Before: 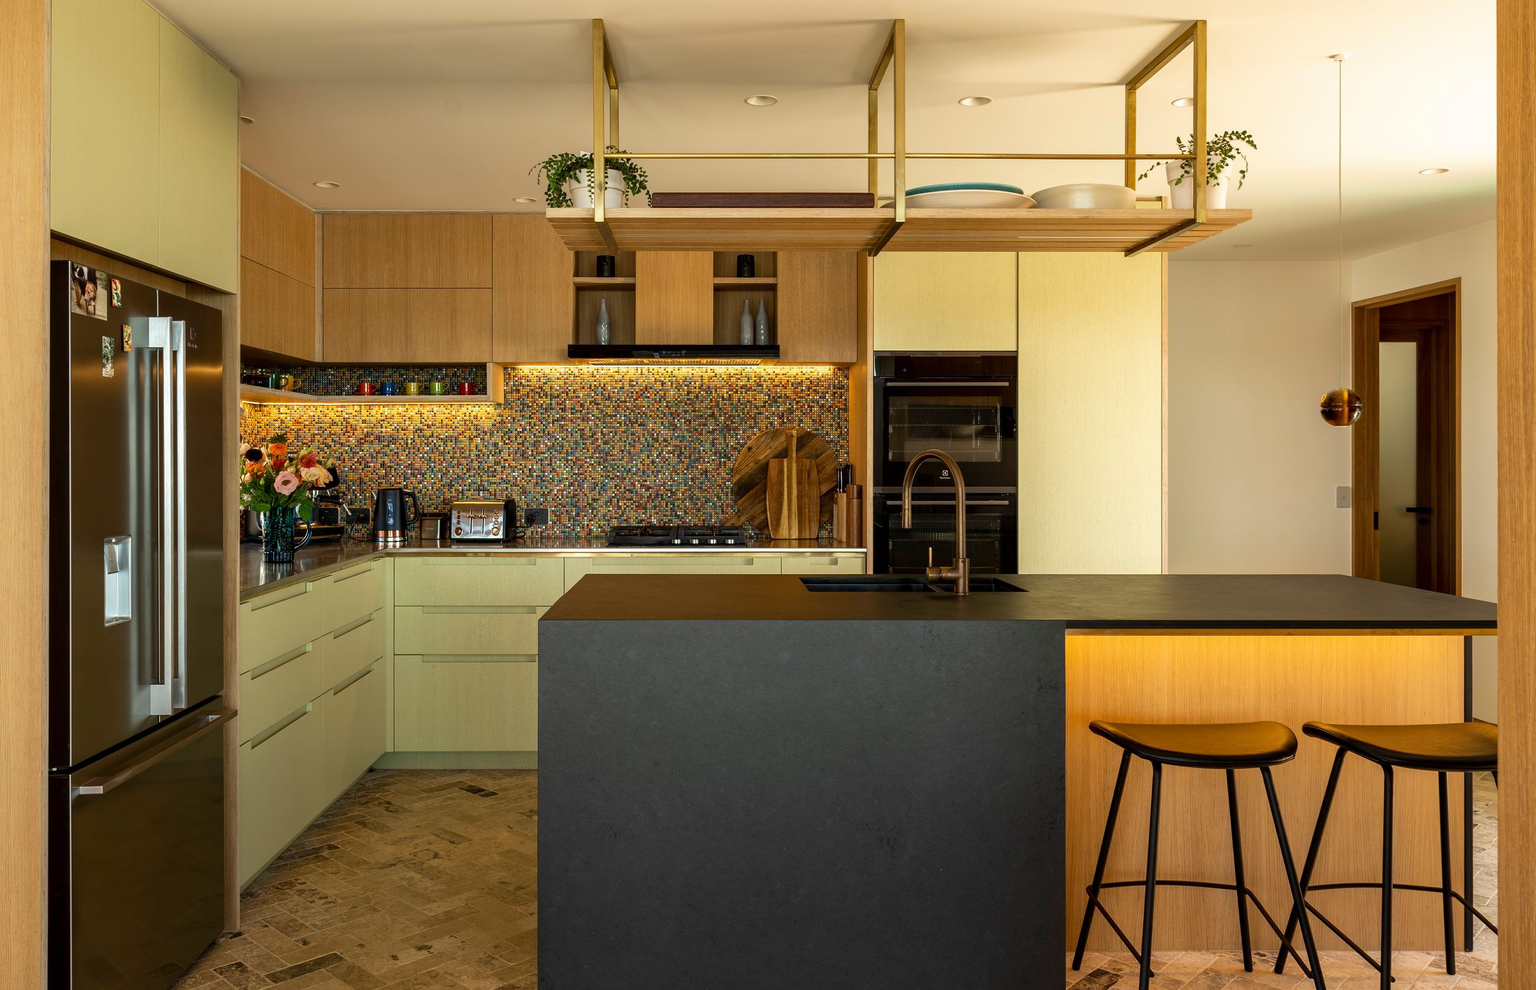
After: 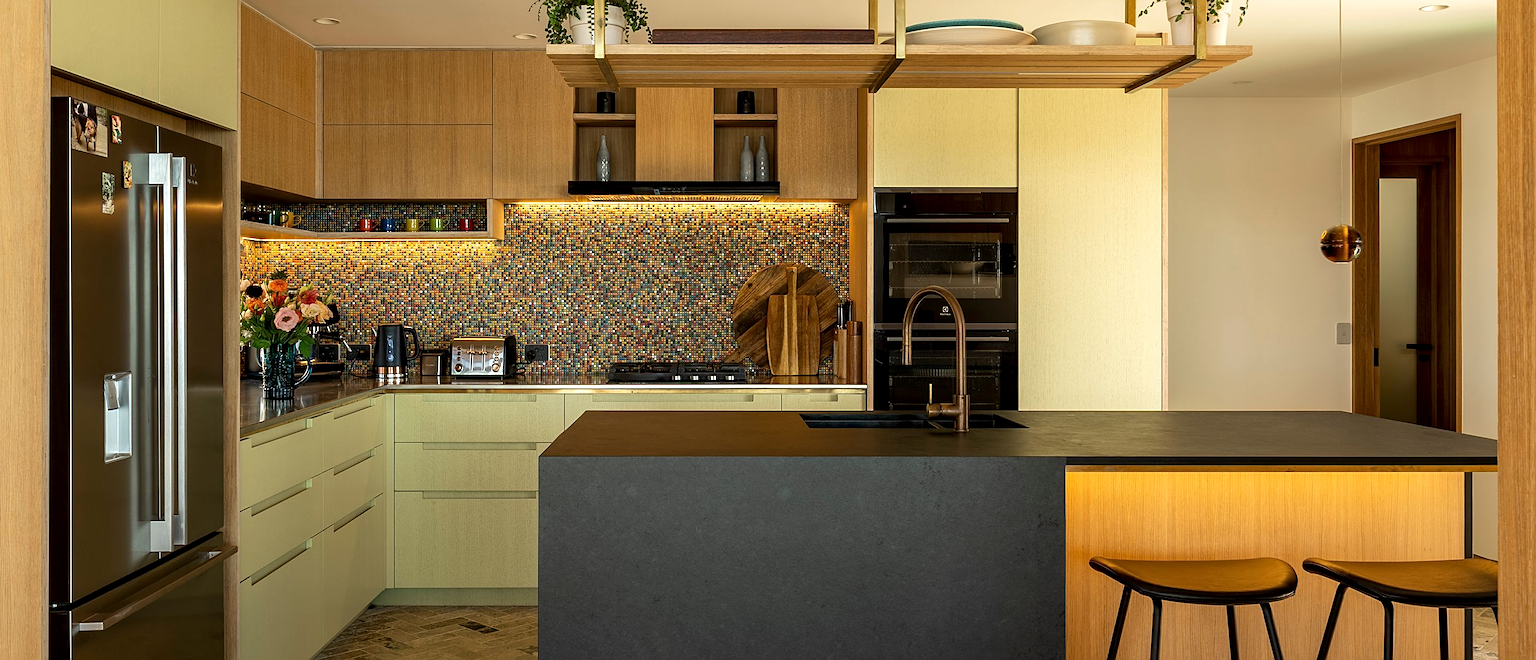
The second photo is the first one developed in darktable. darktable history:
local contrast: highlights 106%, shadows 102%, detail 120%, midtone range 0.2
crop: top 16.554%, bottom 16.697%
sharpen: on, module defaults
